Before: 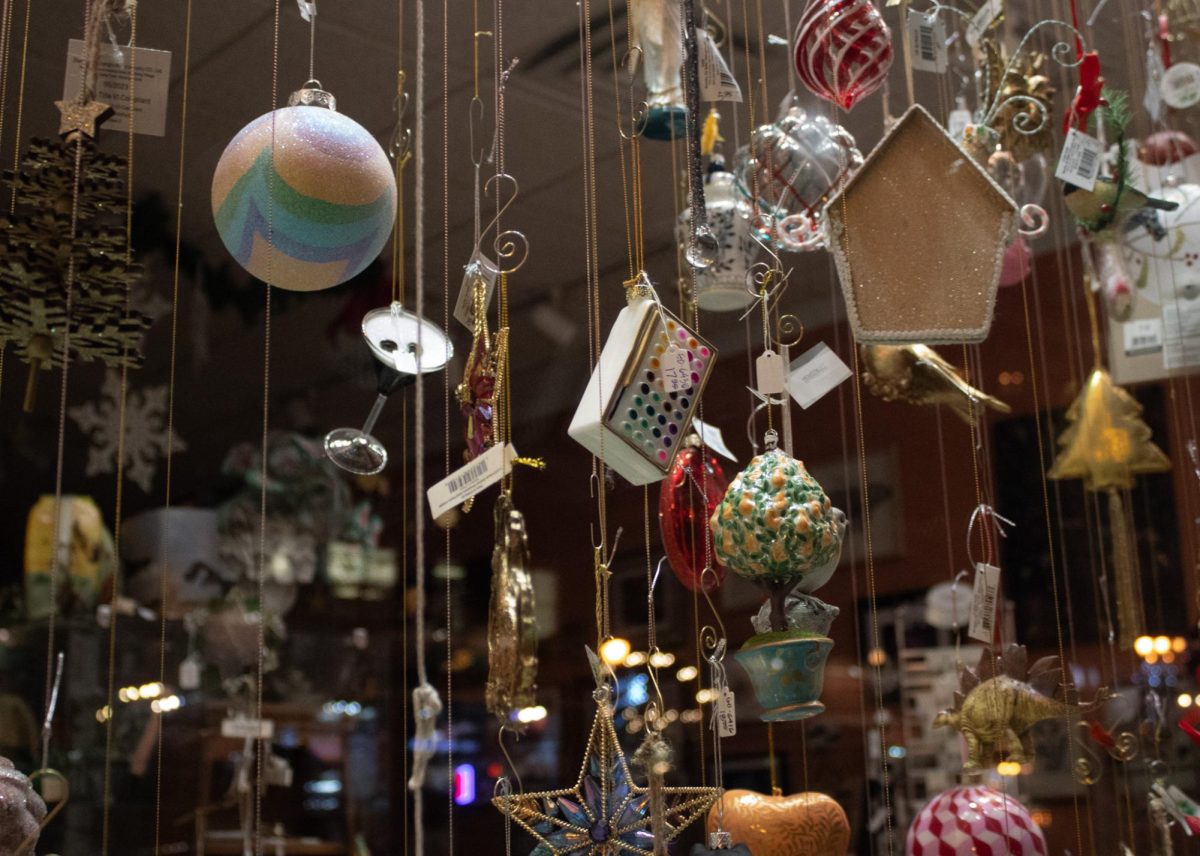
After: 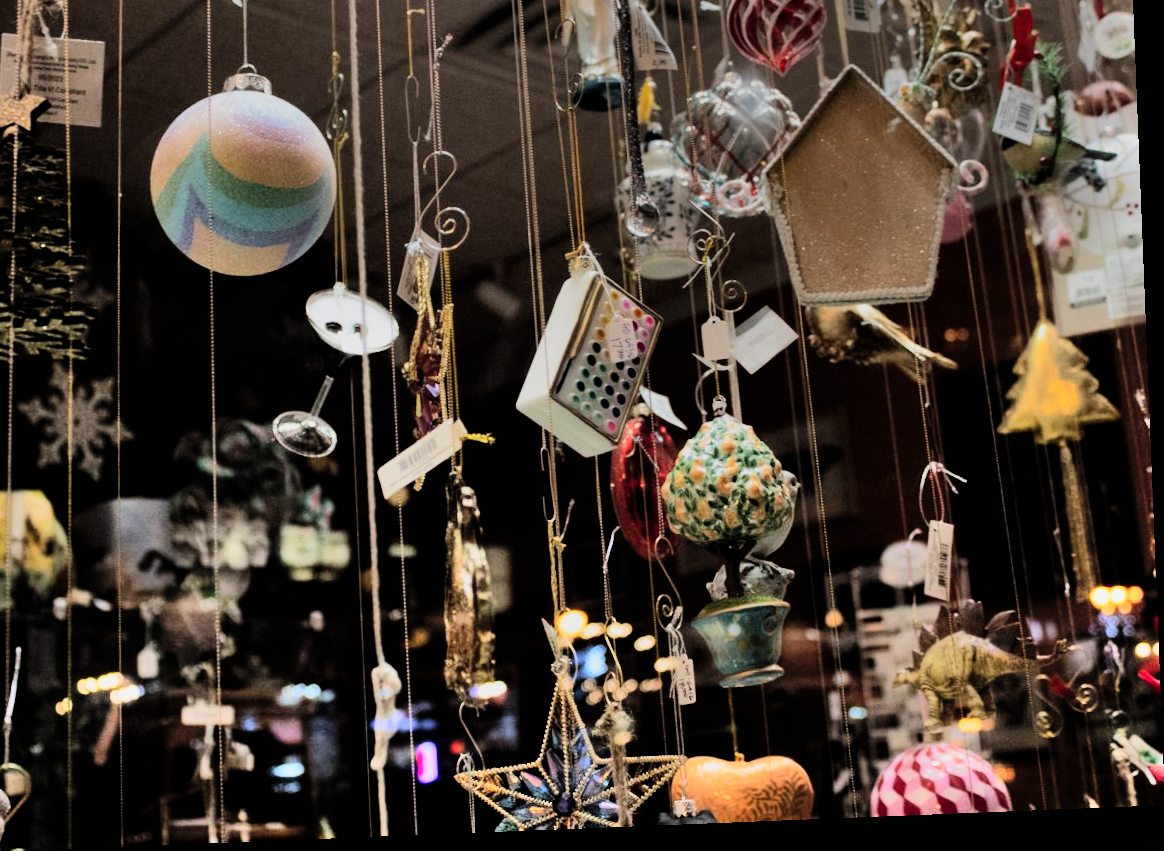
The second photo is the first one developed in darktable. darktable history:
shadows and highlights: shadows 79.11, white point adjustment -9.12, highlights -61.42, soften with gaussian
filmic rgb: black relative exposure -5.13 EV, white relative exposure 3.51 EV, hardness 3.17, contrast 1.193, highlights saturation mix -49.66%, iterations of high-quality reconstruction 0
crop and rotate: angle 2.29°, left 5.574%, top 5.707%
